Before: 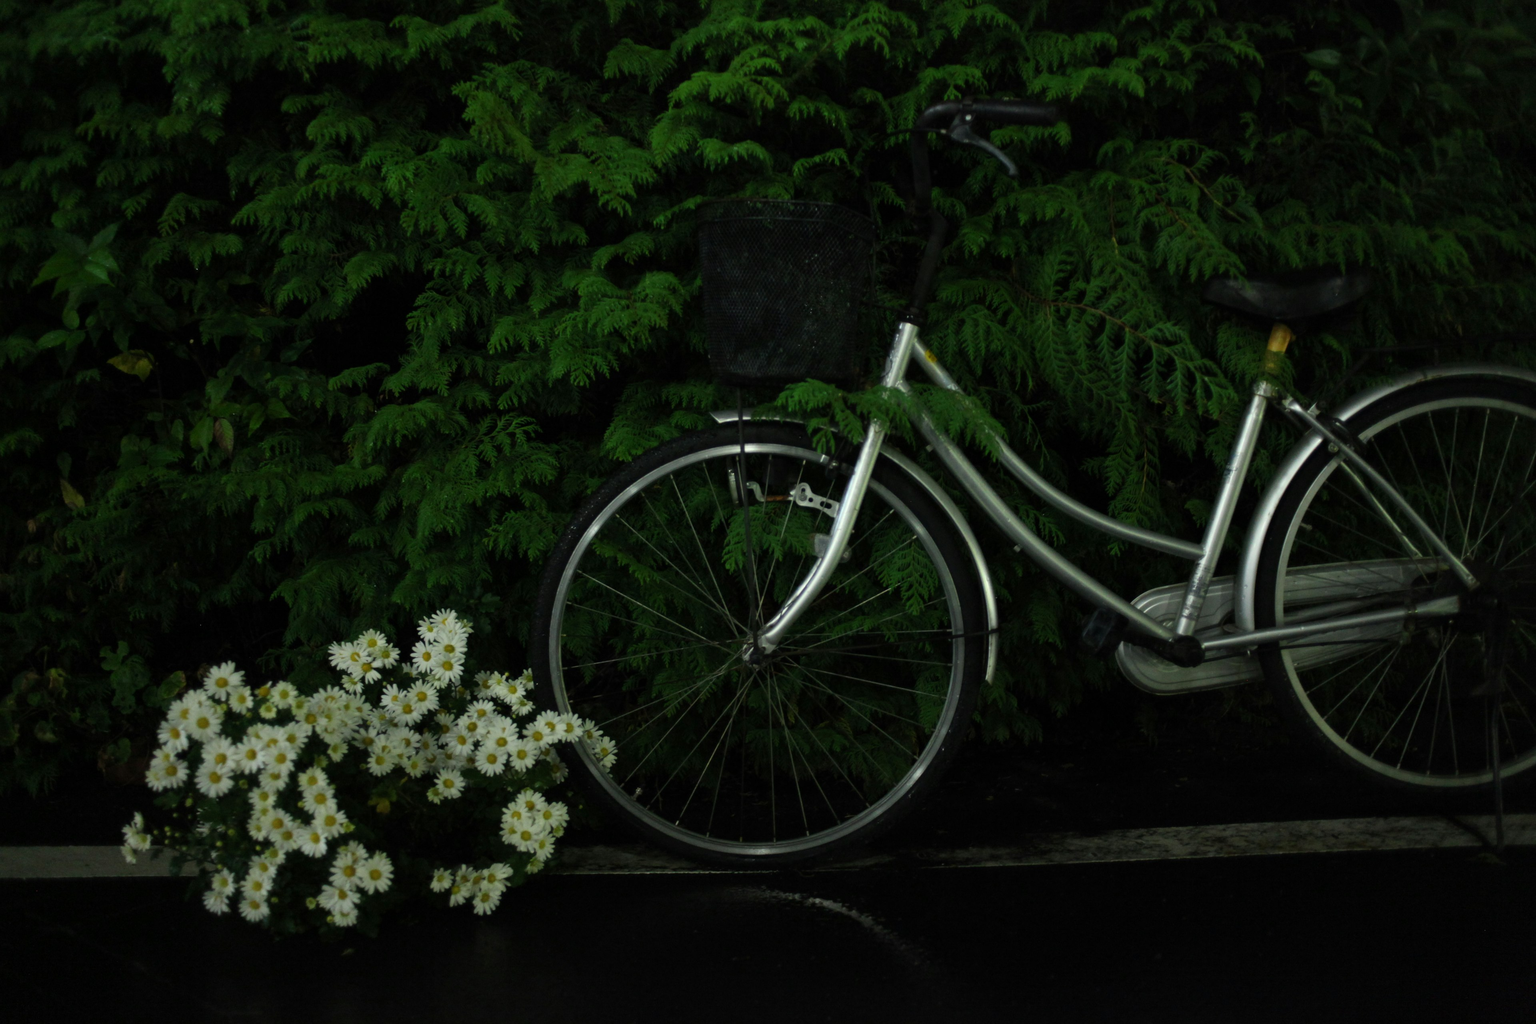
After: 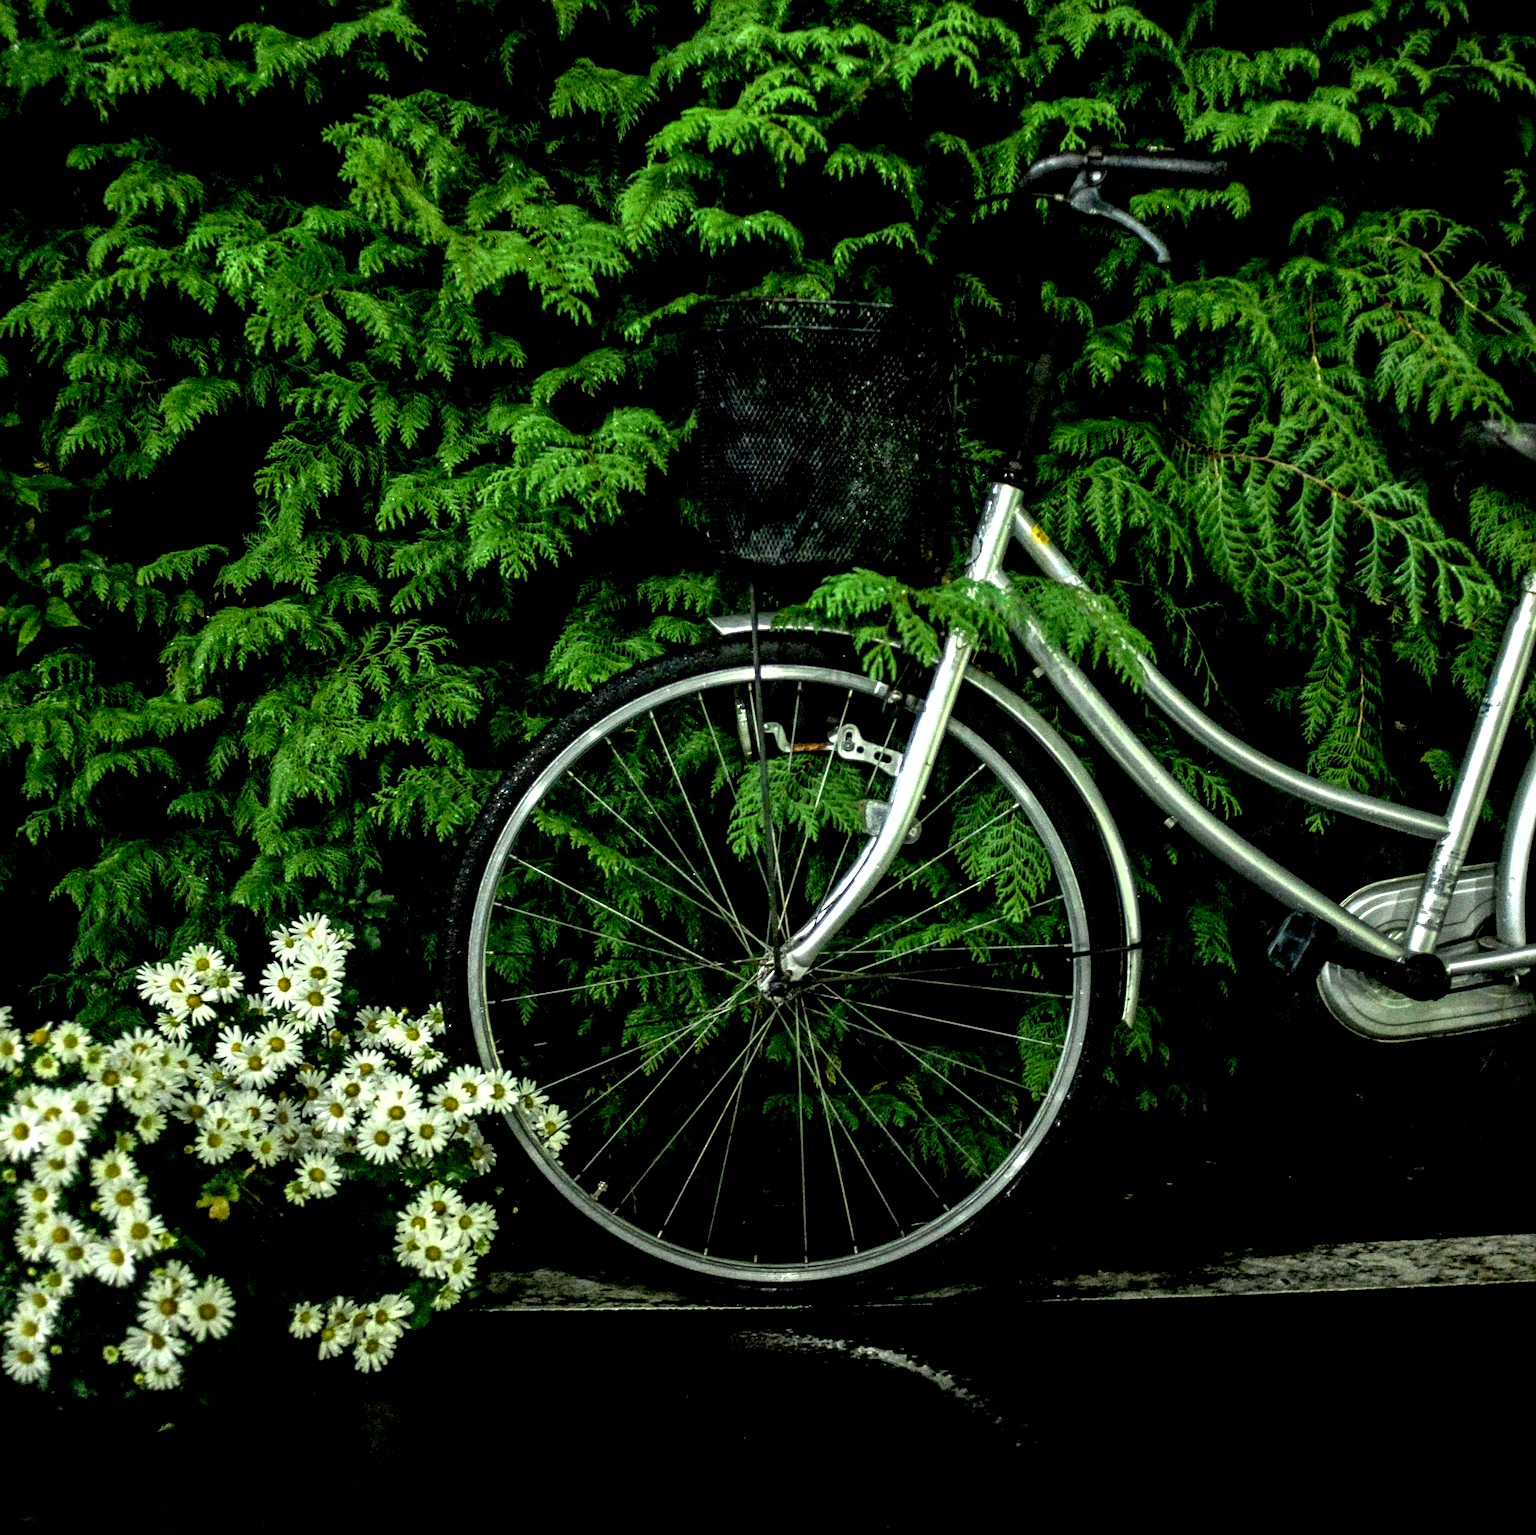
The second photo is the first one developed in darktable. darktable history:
tone equalizer: on, module defaults
crop and rotate: left 15.446%, right 17.836%
local contrast: highlights 0%, shadows 0%, detail 182%
sharpen: on, module defaults
exposure: black level correction 0.005, exposure 2.084 EV, compensate highlight preservation false
